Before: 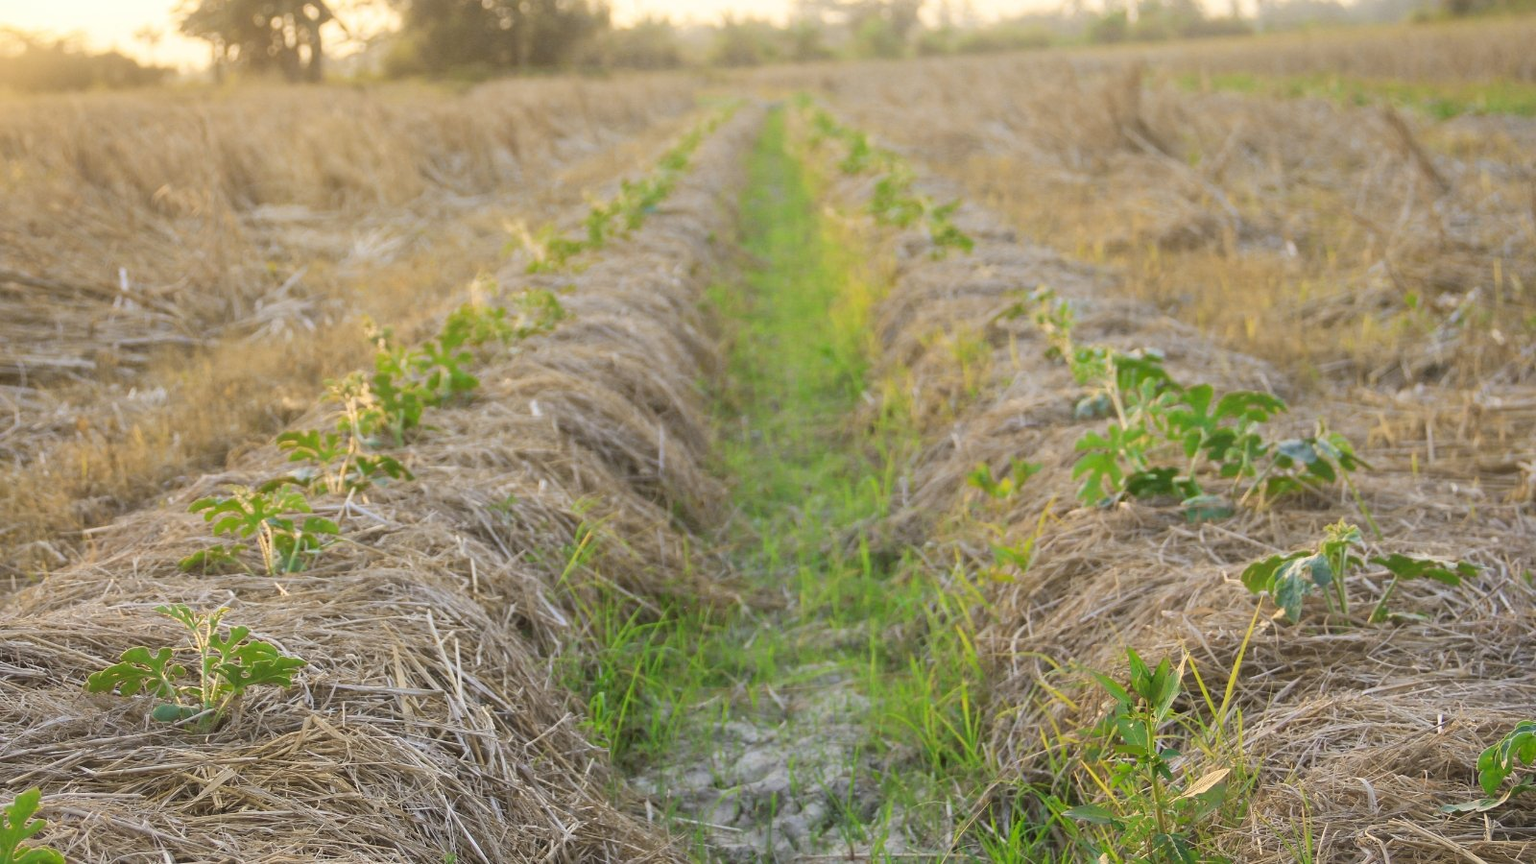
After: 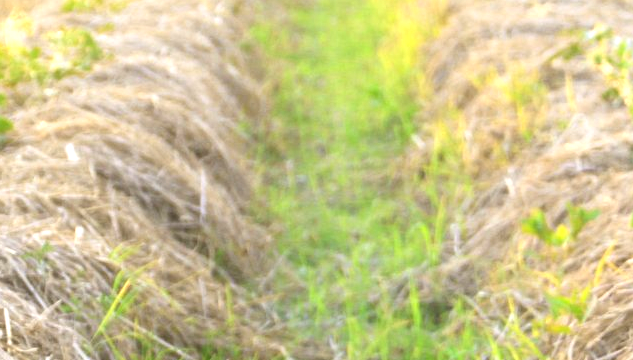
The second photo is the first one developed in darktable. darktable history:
crop: left 30.382%, top 30.397%, right 30.048%, bottom 29.533%
exposure: black level correction 0, exposure 1.102 EV, compensate exposure bias true, compensate highlight preservation false
